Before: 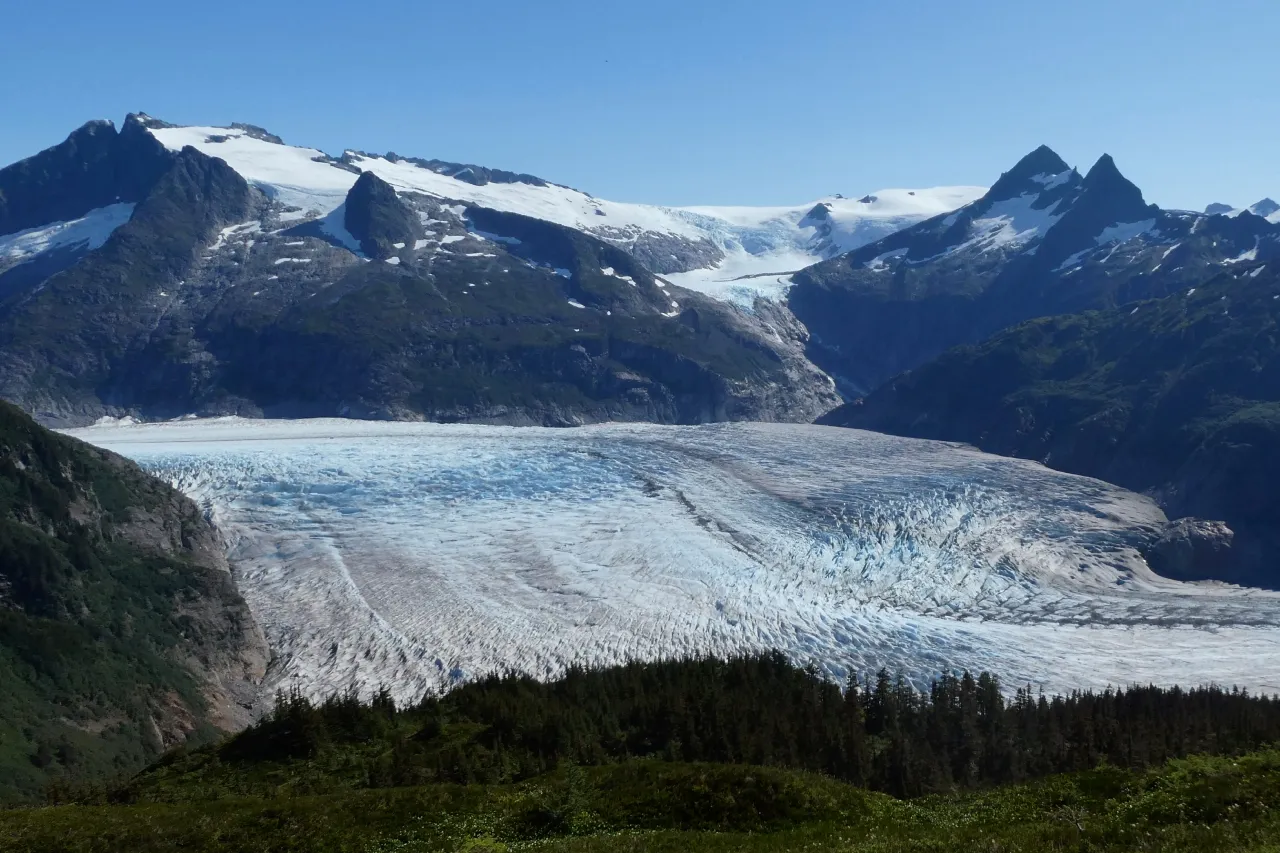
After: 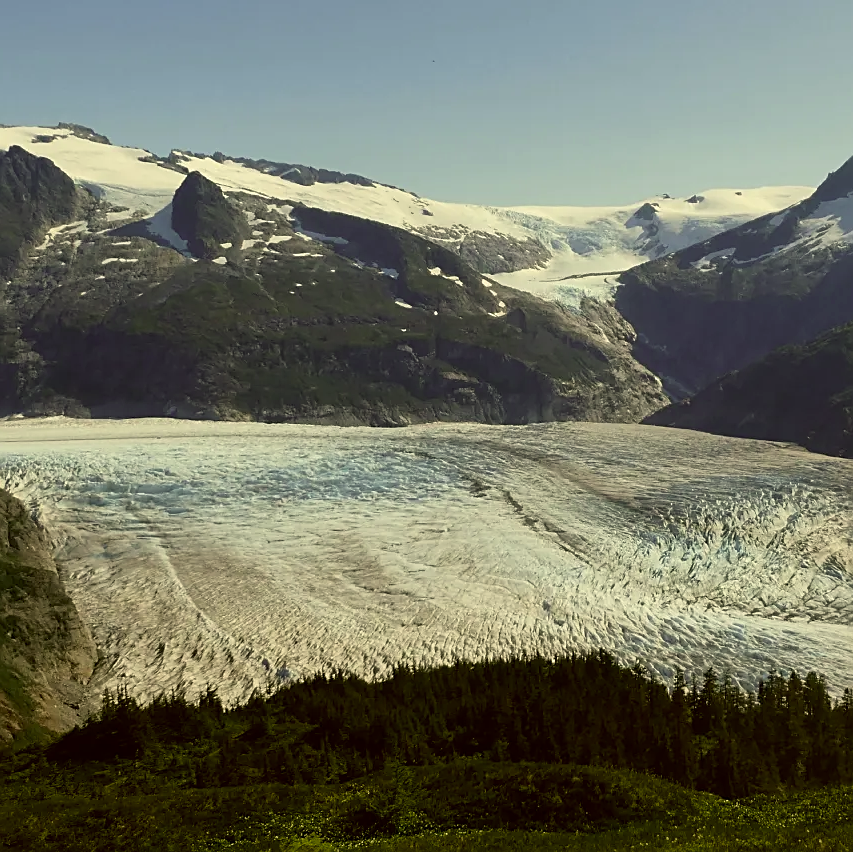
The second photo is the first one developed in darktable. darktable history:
crop and rotate: left 13.537%, right 19.796%
exposure: black level correction 0.002, compensate highlight preservation false
sharpen: on, module defaults
color correction: highlights a* 0.162, highlights b* 29.53, shadows a* -0.162, shadows b* 21.09
